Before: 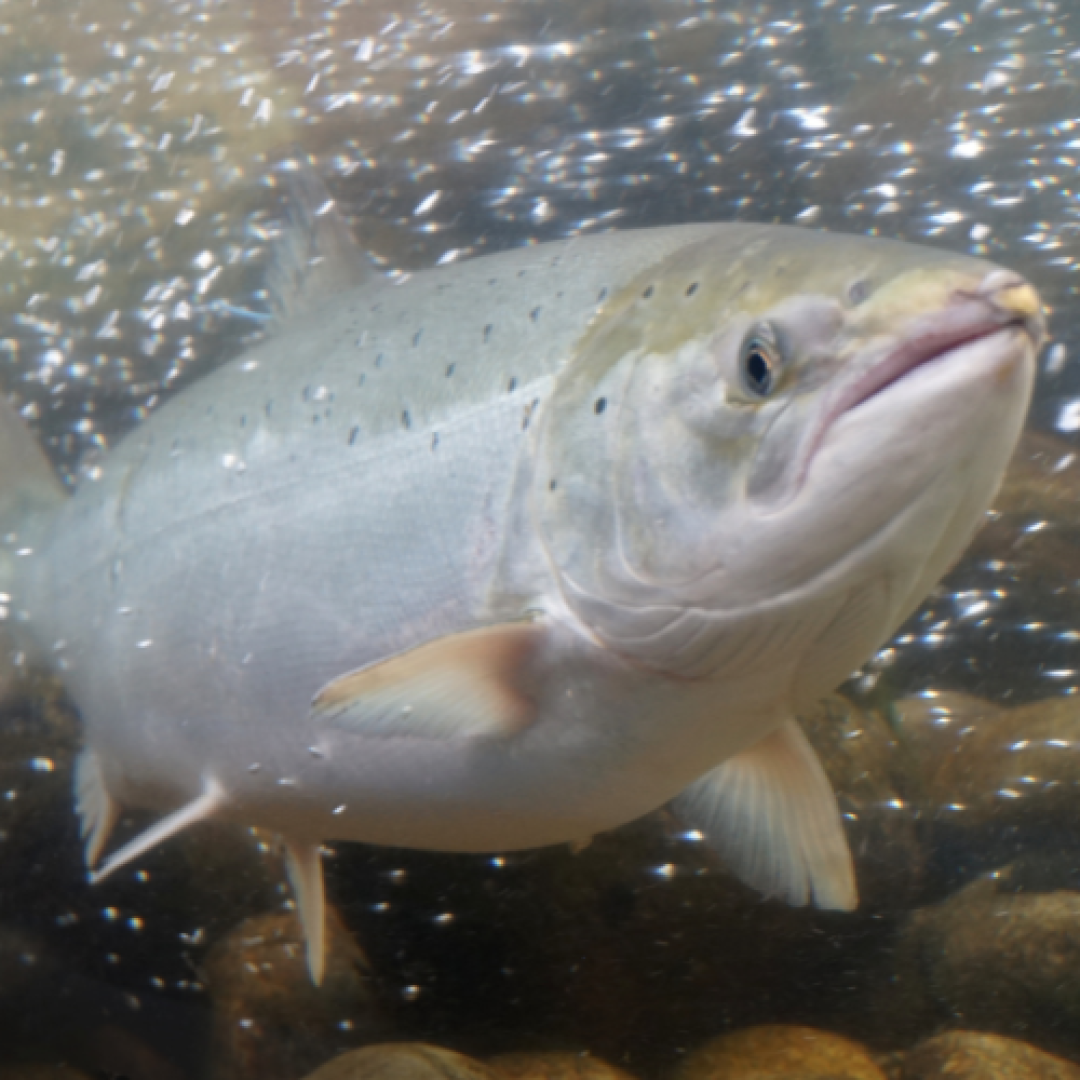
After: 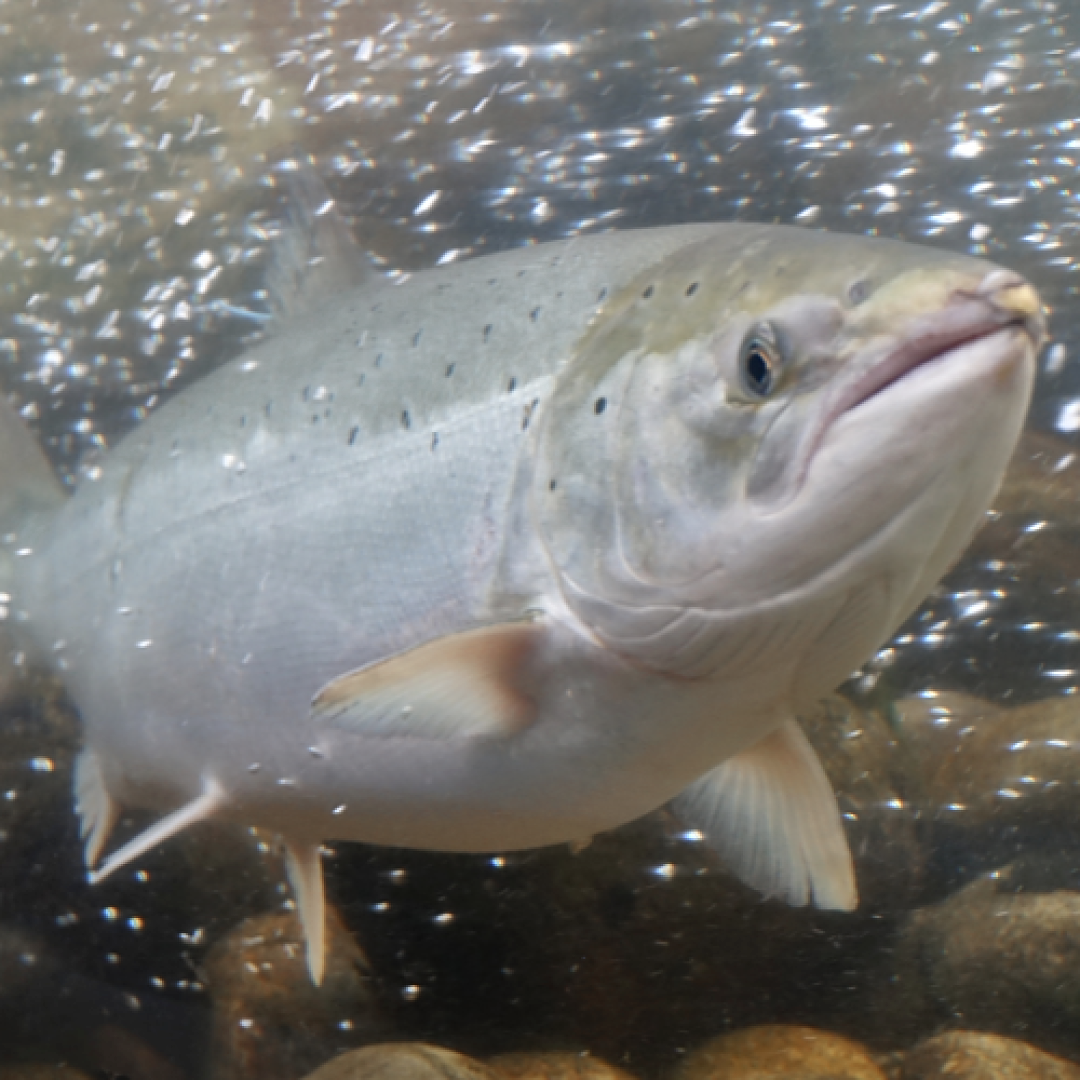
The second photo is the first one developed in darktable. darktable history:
color zones: curves: ch0 [(0, 0.5) (0.125, 0.4) (0.25, 0.5) (0.375, 0.4) (0.5, 0.4) (0.625, 0.6) (0.75, 0.6) (0.875, 0.5)]; ch1 [(0, 0.4) (0.125, 0.5) (0.25, 0.4) (0.375, 0.4) (0.5, 0.4) (0.625, 0.4) (0.75, 0.5) (0.875, 0.4)]; ch2 [(0, 0.6) (0.125, 0.5) (0.25, 0.5) (0.375, 0.6) (0.5, 0.6) (0.625, 0.5) (0.75, 0.5) (0.875, 0.5)]
sharpen: on, module defaults
shadows and highlights: soften with gaussian
